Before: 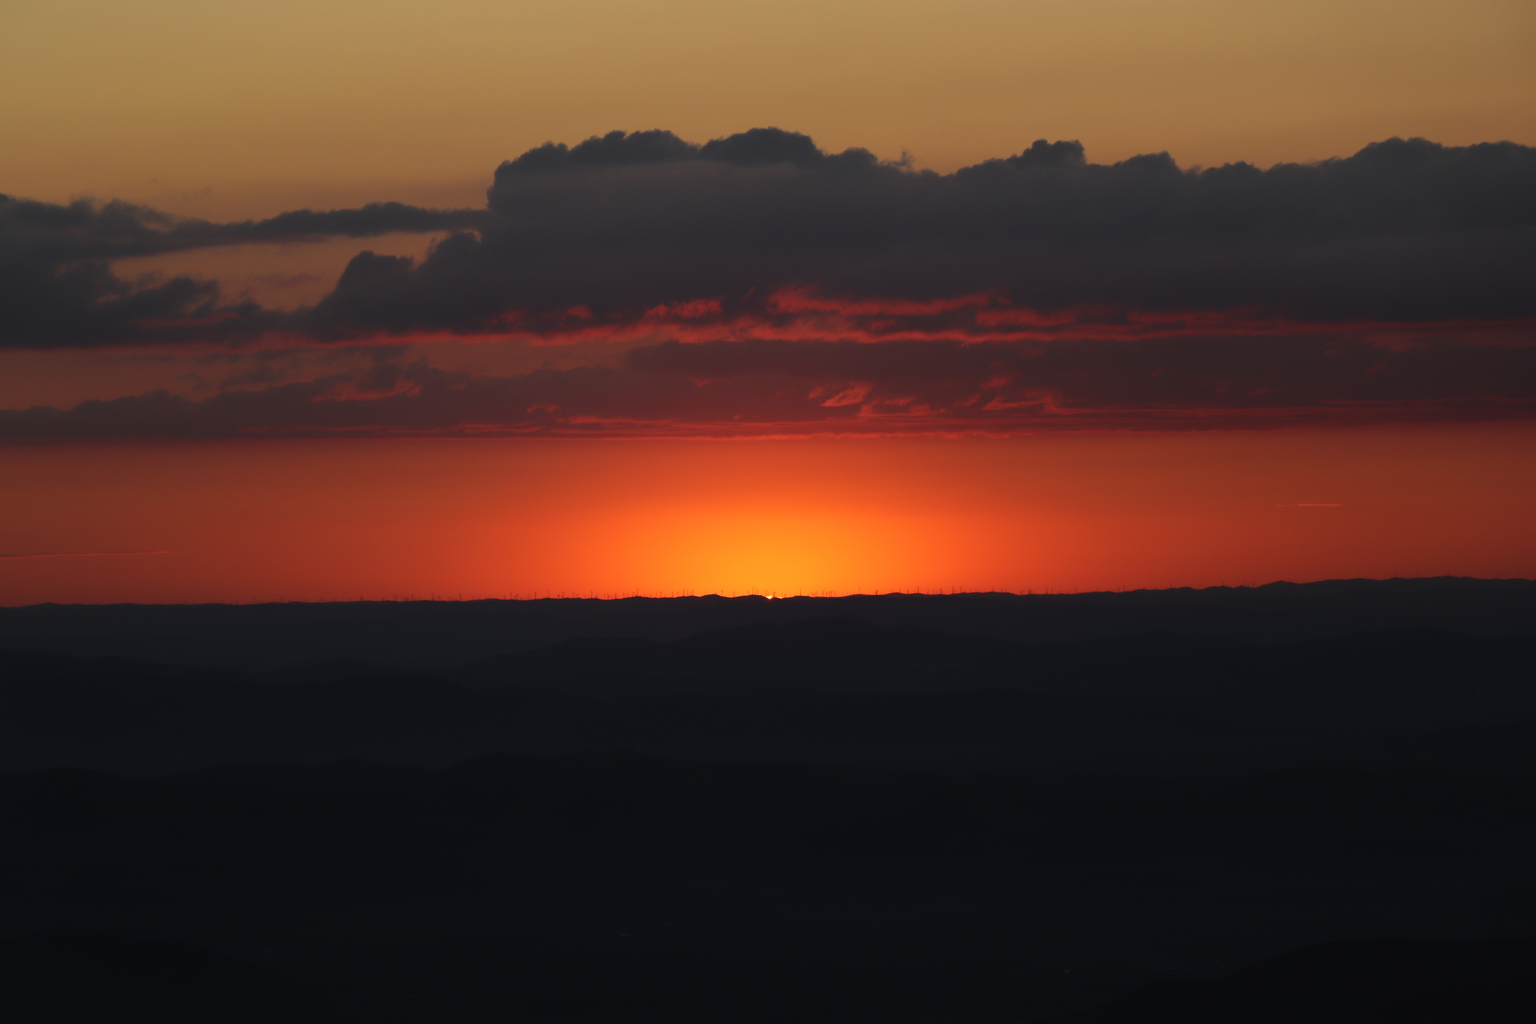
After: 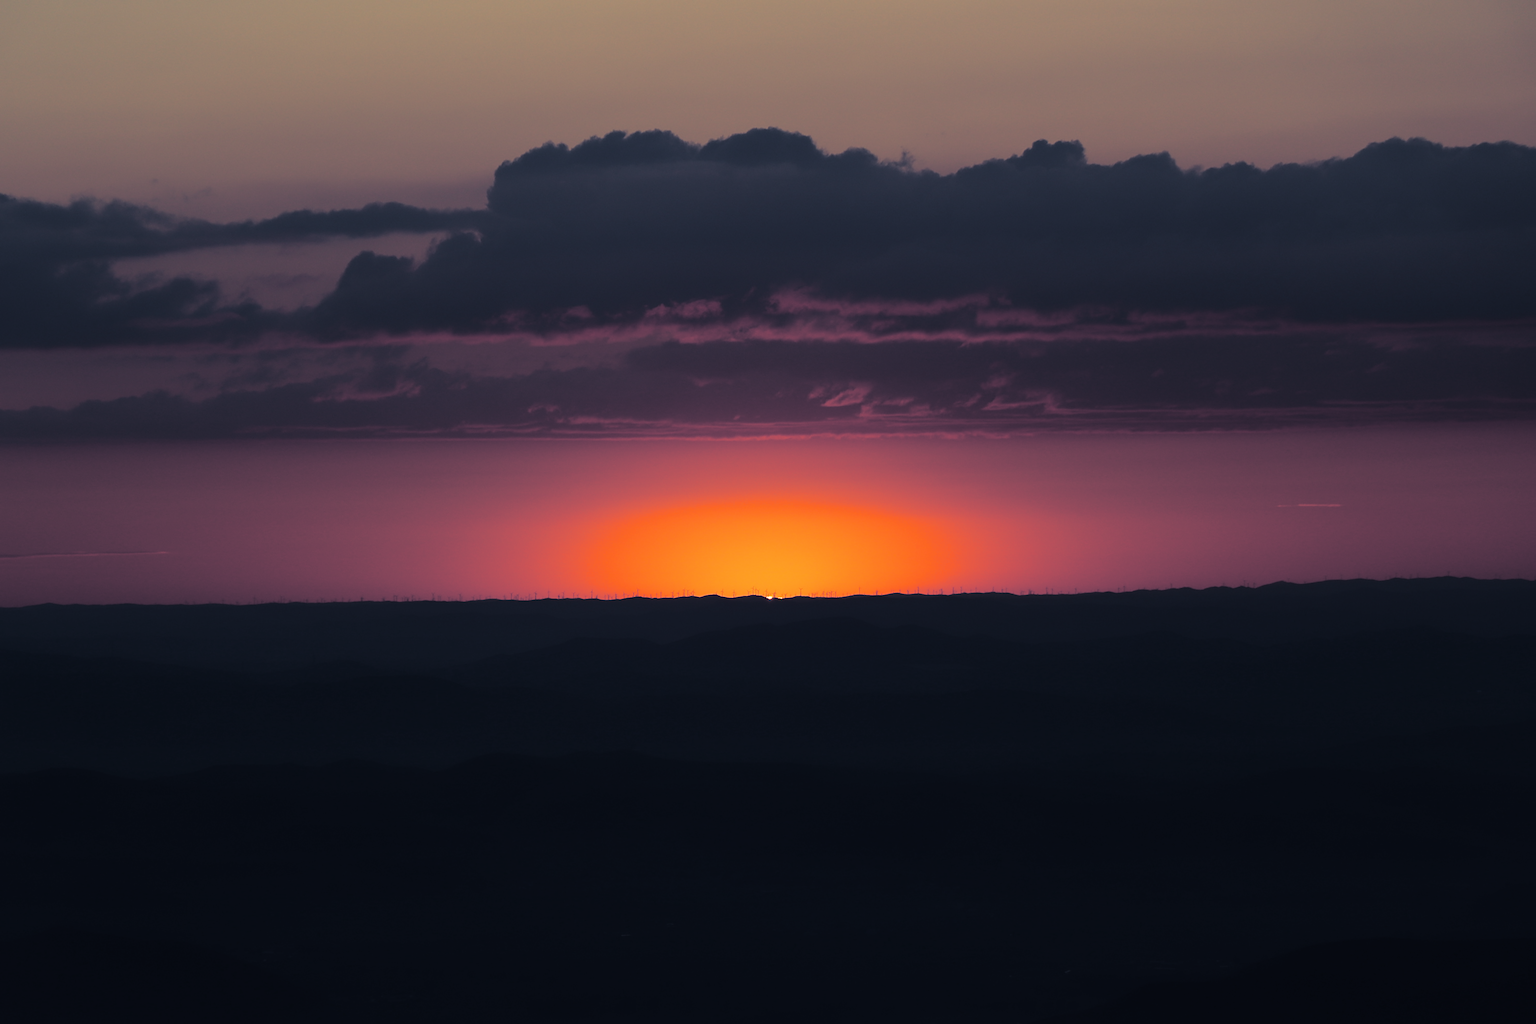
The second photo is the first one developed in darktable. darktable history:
split-toning: shadows › hue 230.4°
exposure: exposure -0.01 EV, compensate highlight preservation false
sharpen: on, module defaults
